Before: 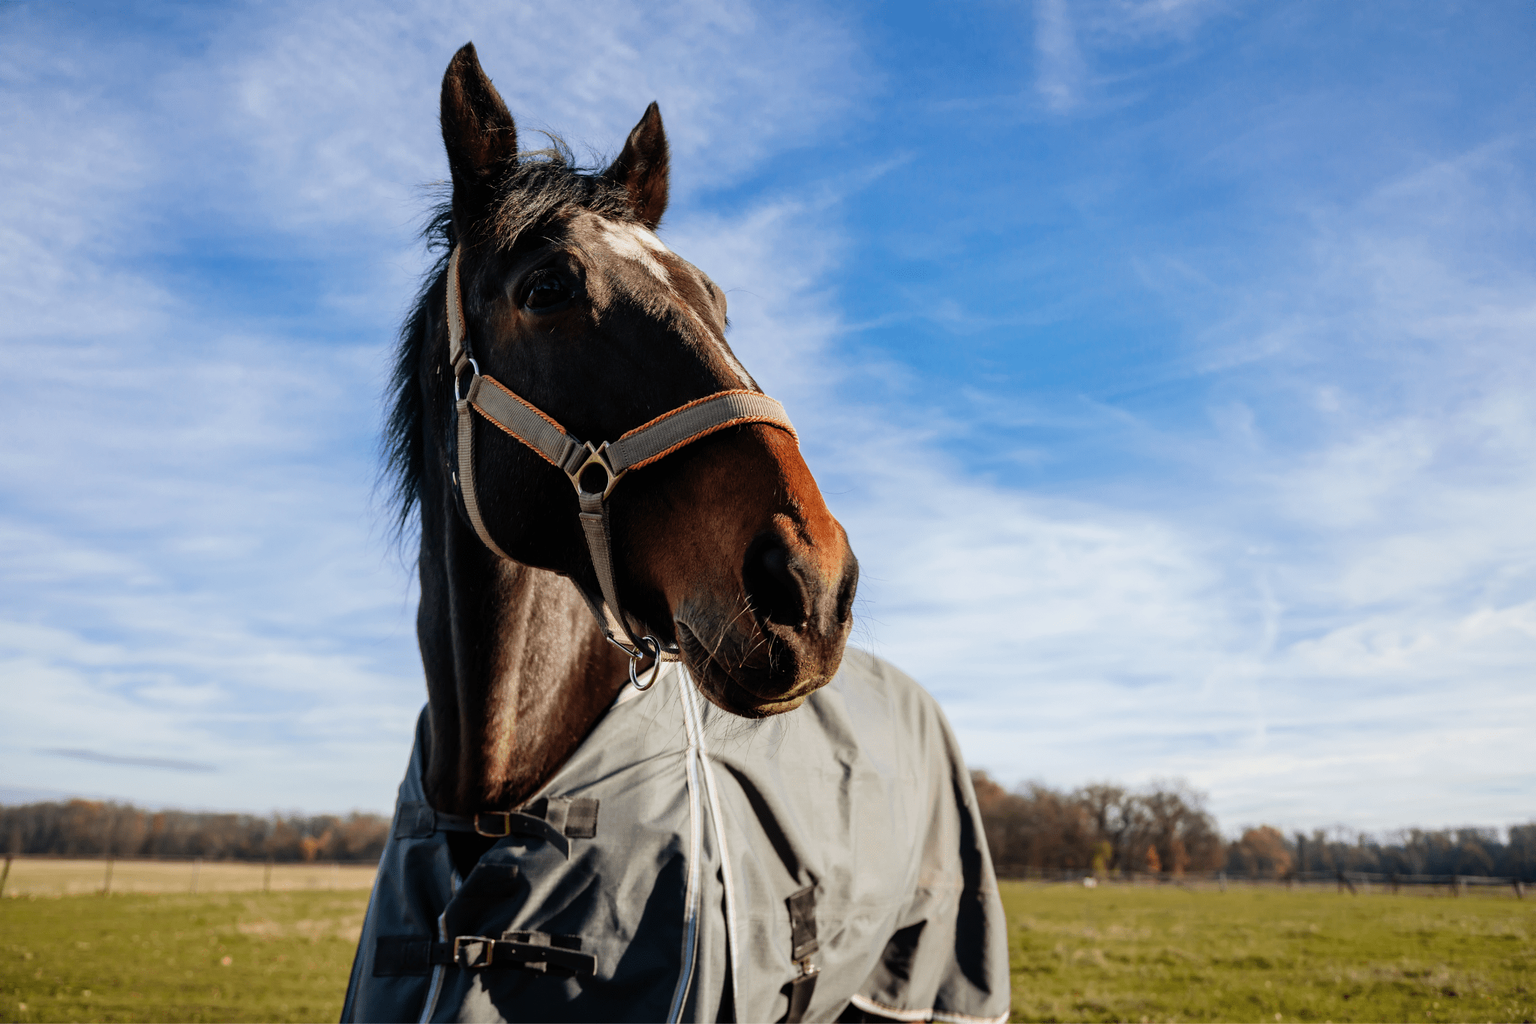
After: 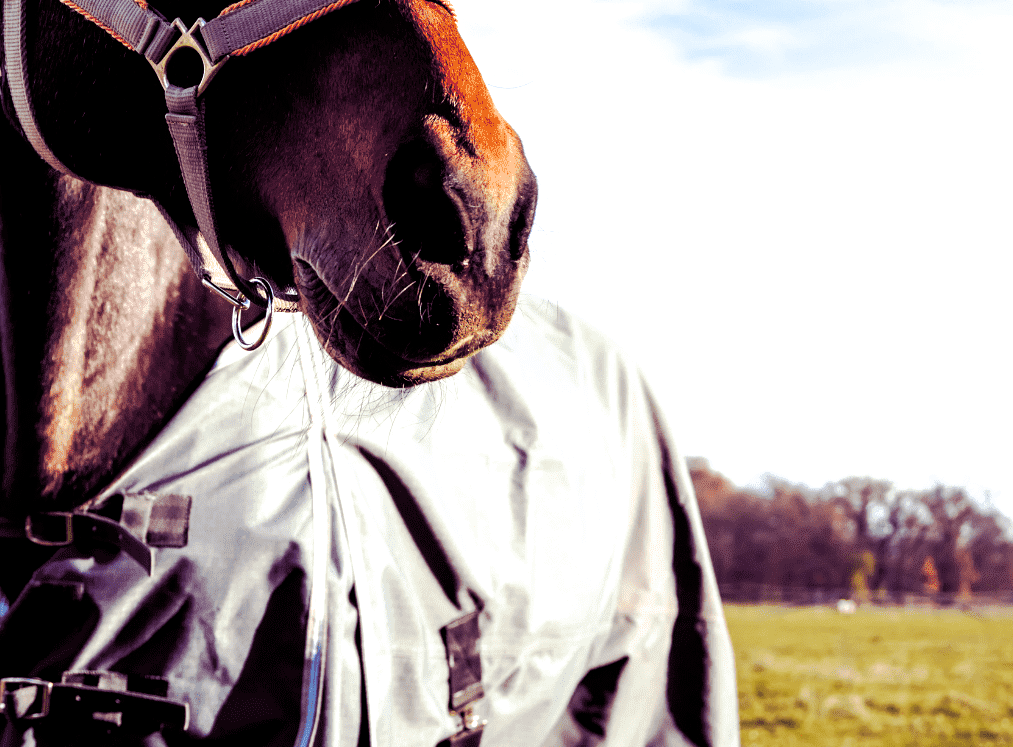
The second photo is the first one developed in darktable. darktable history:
tone curve: curves: ch0 [(0, 0) (0.003, 0.009) (0.011, 0.013) (0.025, 0.022) (0.044, 0.039) (0.069, 0.055) (0.1, 0.077) (0.136, 0.113) (0.177, 0.158) (0.224, 0.213) (0.277, 0.289) (0.335, 0.367) (0.399, 0.451) (0.468, 0.532) (0.543, 0.615) (0.623, 0.696) (0.709, 0.755) (0.801, 0.818) (0.898, 0.893) (1, 1)], preserve colors none
exposure: black level correction 0, exposure 0.7 EV, compensate exposure bias true, compensate highlight preservation false
color balance rgb: shadows lift › luminance -41.13%, shadows lift › chroma 14.13%, shadows lift › hue 260°, power › luminance -3.76%, power › chroma 0.56%, power › hue 40.37°, highlights gain › luminance 16.81%, highlights gain › chroma 2.94%, highlights gain › hue 260°, global offset › luminance -0.29%, global offset › chroma 0.31%, global offset › hue 260°, perceptual saturation grading › global saturation 20%, perceptual saturation grading › highlights -13.92%, perceptual saturation grading › shadows 50%
split-toning: on, module defaults
crop: left 29.672%, top 41.786%, right 20.851%, bottom 3.487%
